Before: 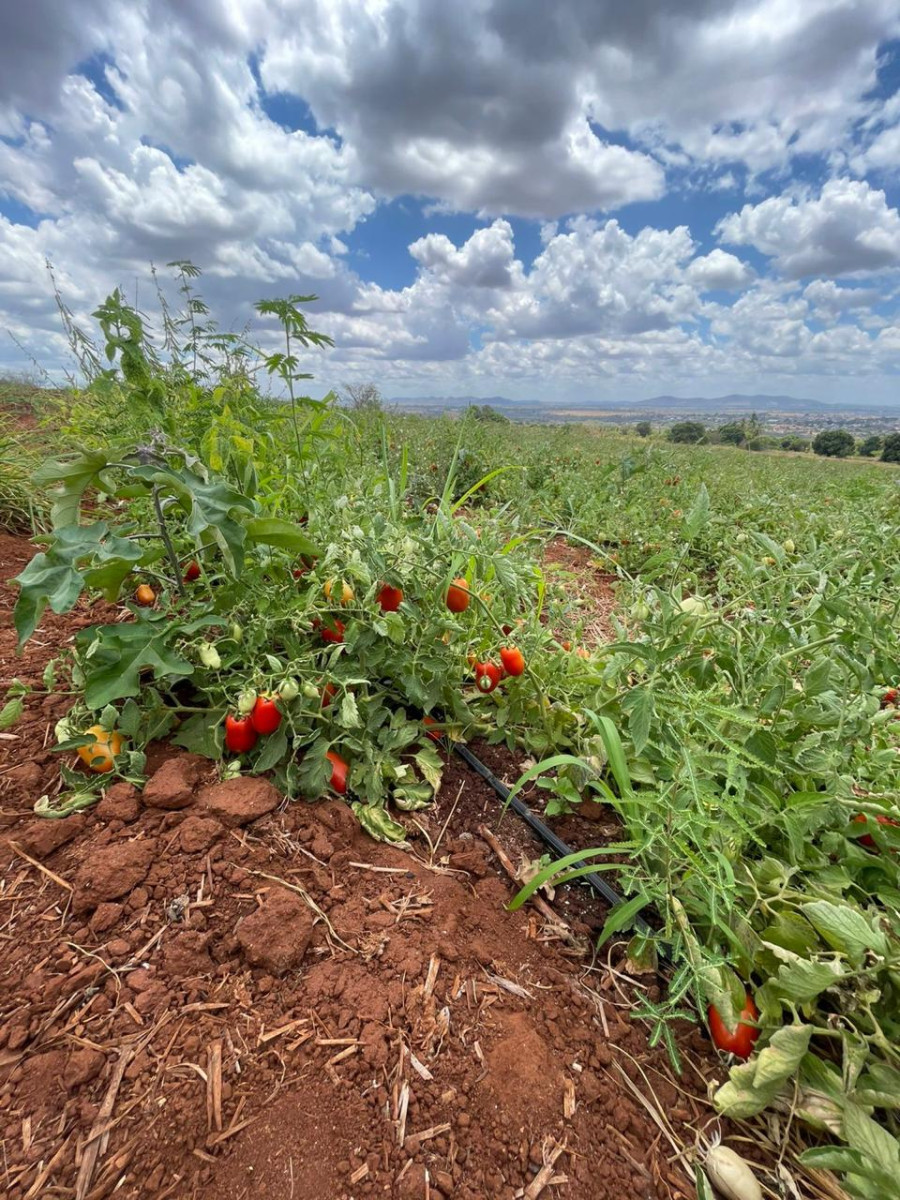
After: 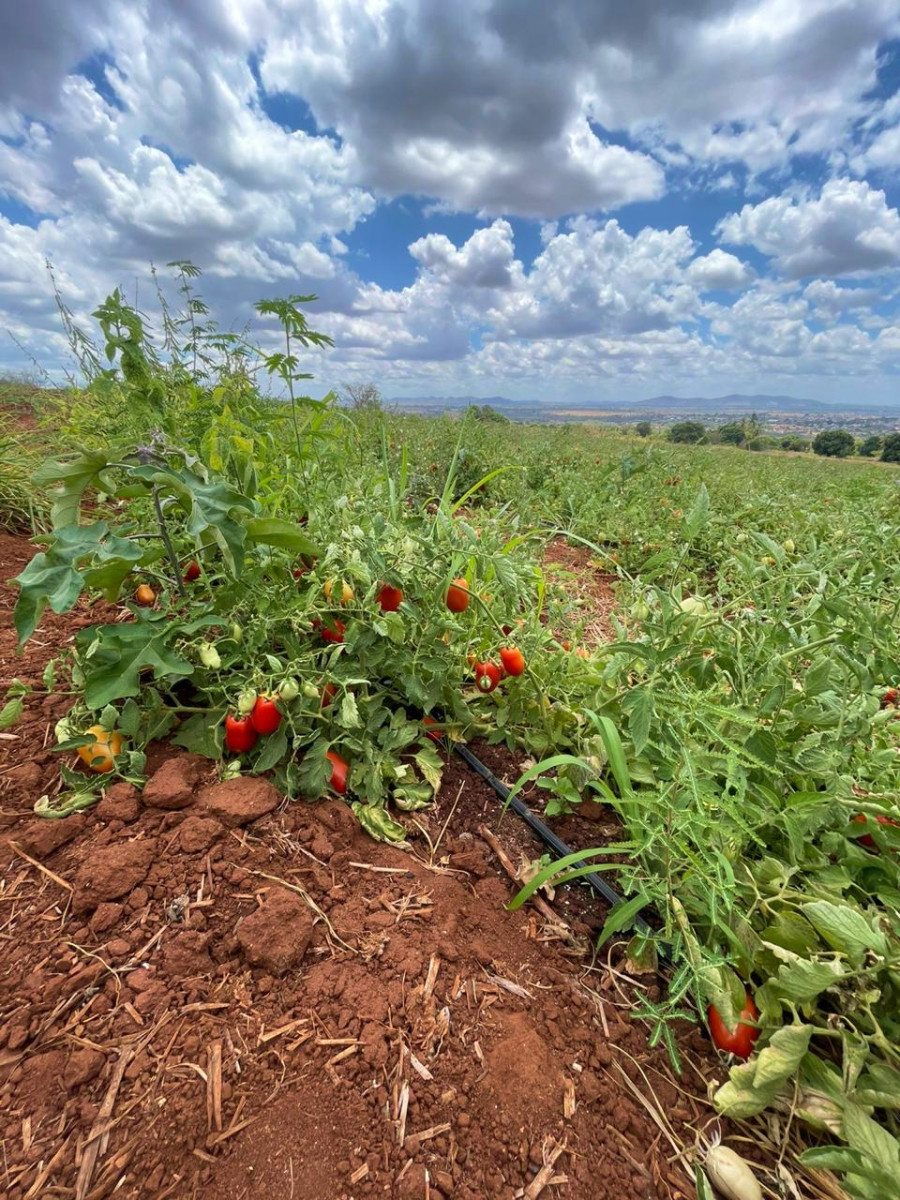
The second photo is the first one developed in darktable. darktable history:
white balance: emerald 1
velvia: on, module defaults
